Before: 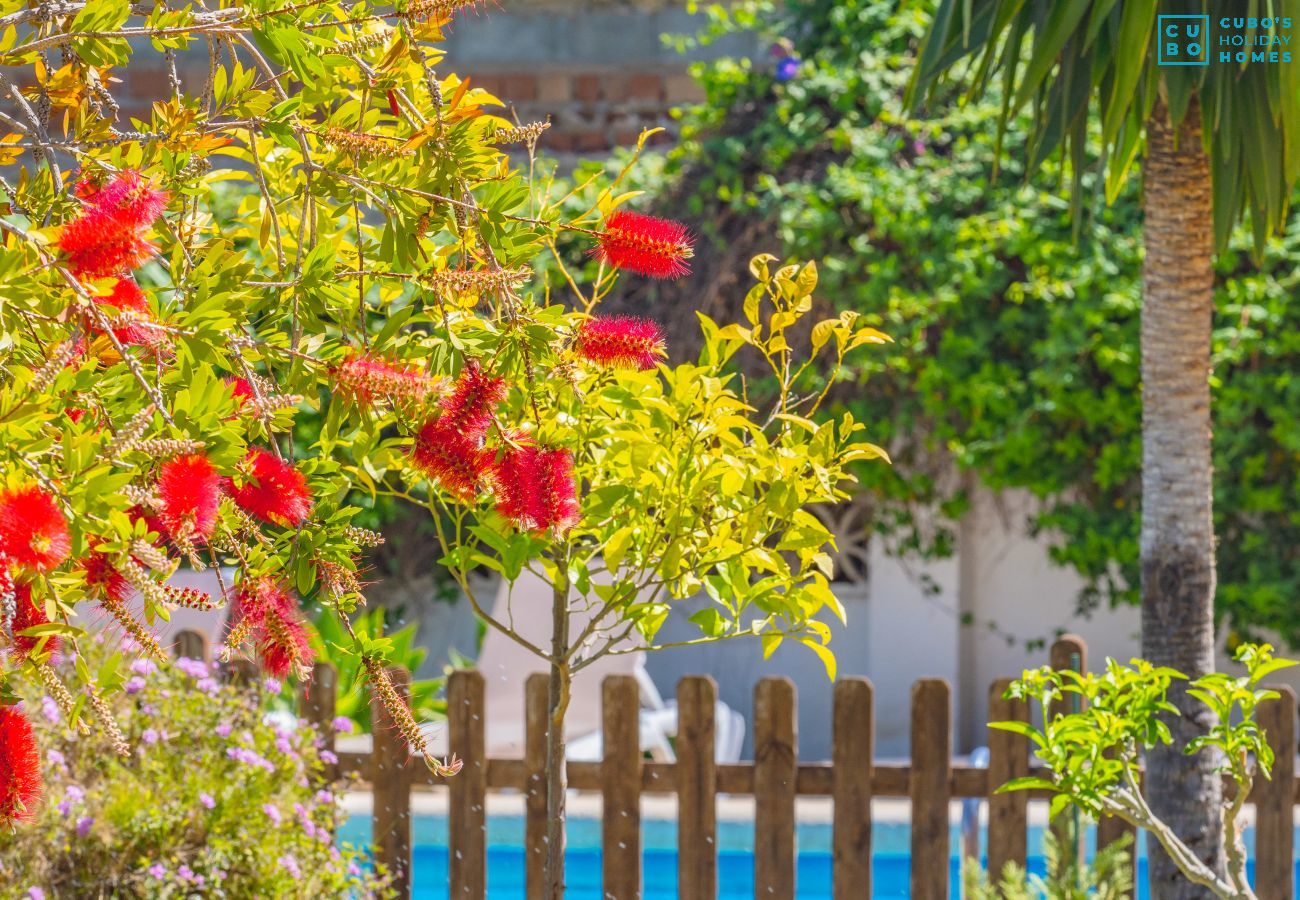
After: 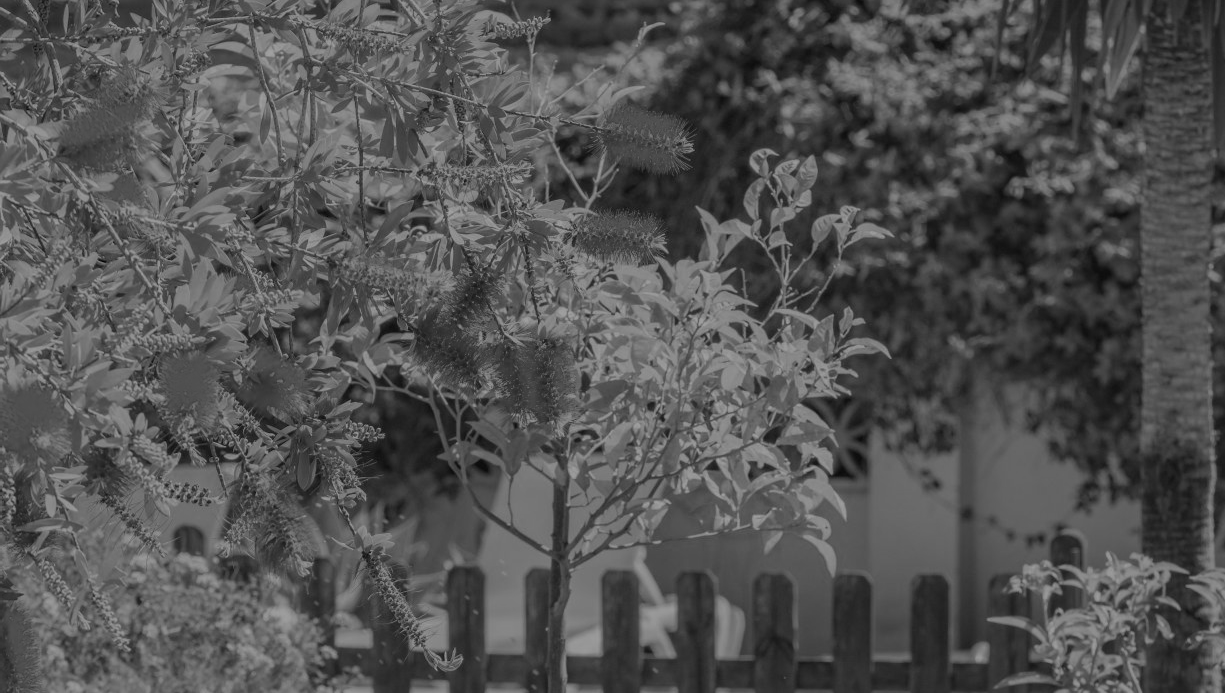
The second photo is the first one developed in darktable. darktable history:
color zones: curves: ch0 [(0.254, 0.492) (0.724, 0.62)]; ch1 [(0.25, 0.528) (0.719, 0.796)]; ch2 [(0, 0.472) (0.25, 0.5) (0.73, 0.184)]
exposure: exposure -1.468 EV, compensate highlight preservation false
crop and rotate: angle 0.03°, top 11.643%, right 5.651%, bottom 11.189%
monochrome: a -6.99, b 35.61, size 1.4
